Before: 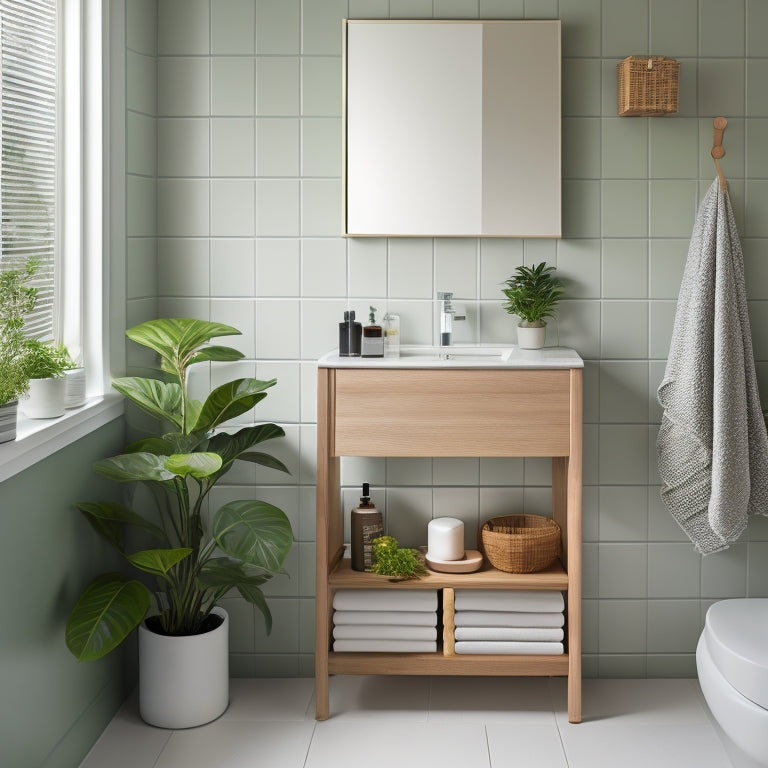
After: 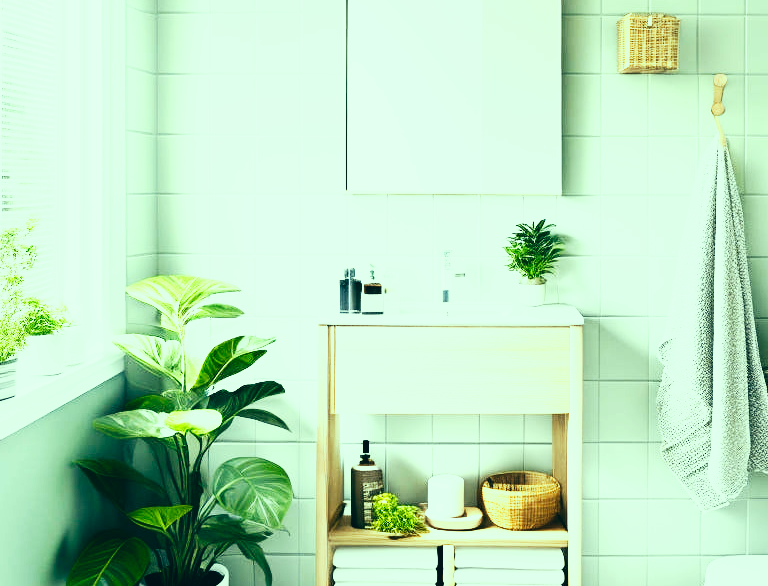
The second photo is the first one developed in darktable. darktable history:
tone equalizer: -8 EV -0.727 EV, -7 EV -0.732 EV, -6 EV -0.632 EV, -5 EV -0.396 EV, -3 EV 0.402 EV, -2 EV 0.6 EV, -1 EV 0.685 EV, +0 EV 0.777 EV, edges refinement/feathering 500, mask exposure compensation -1.57 EV, preserve details no
crop: top 5.602%, bottom 18.092%
exposure: black level correction 0, exposure 0.699 EV, compensate exposure bias true, compensate highlight preservation false
color correction: highlights a* -19.31, highlights b* 9.8, shadows a* -19.7, shadows b* -10
base curve: curves: ch0 [(0, 0) (0.007, 0.004) (0.027, 0.03) (0.046, 0.07) (0.207, 0.54) (0.442, 0.872) (0.673, 0.972) (1, 1)], preserve colors none
